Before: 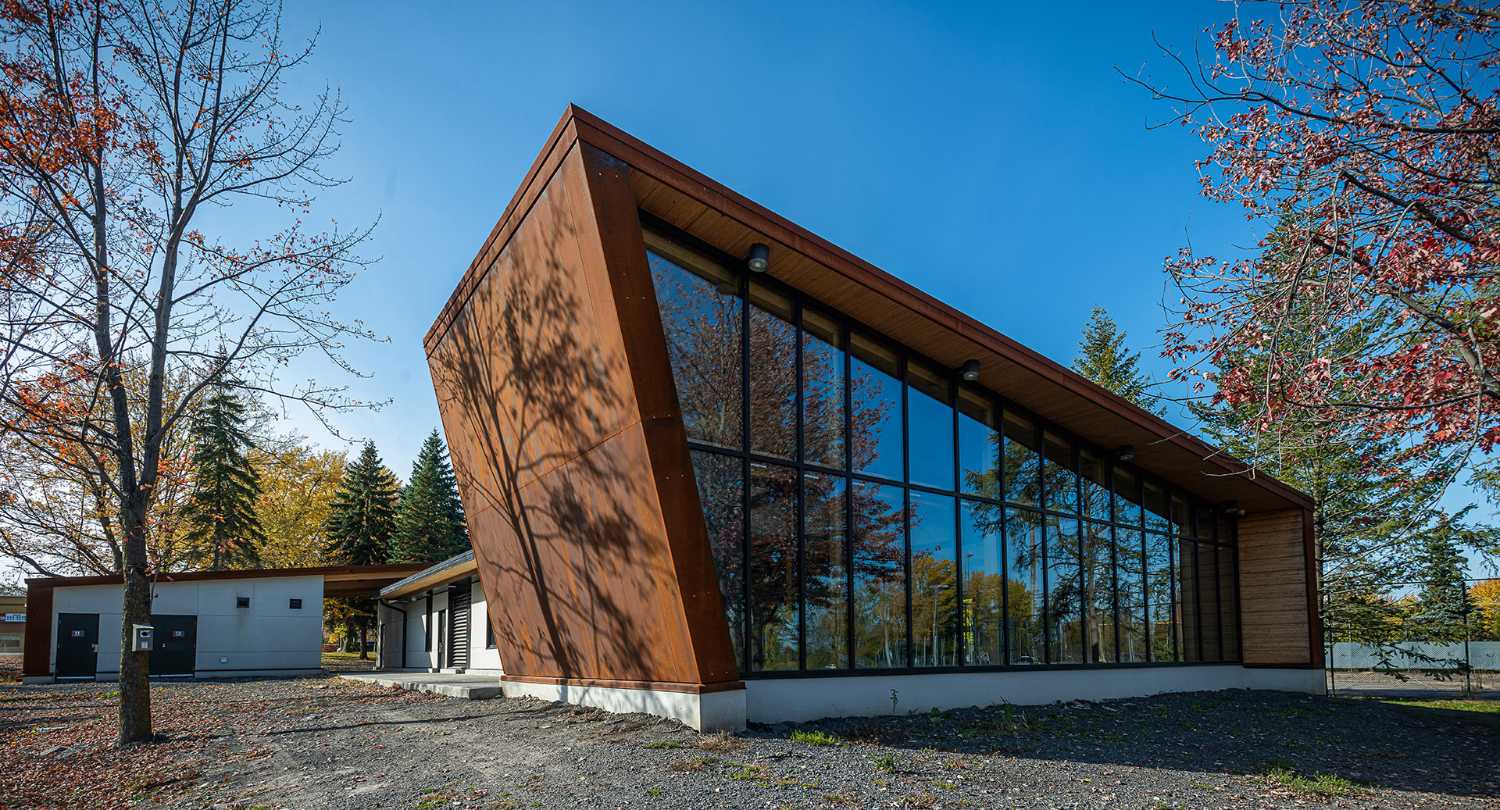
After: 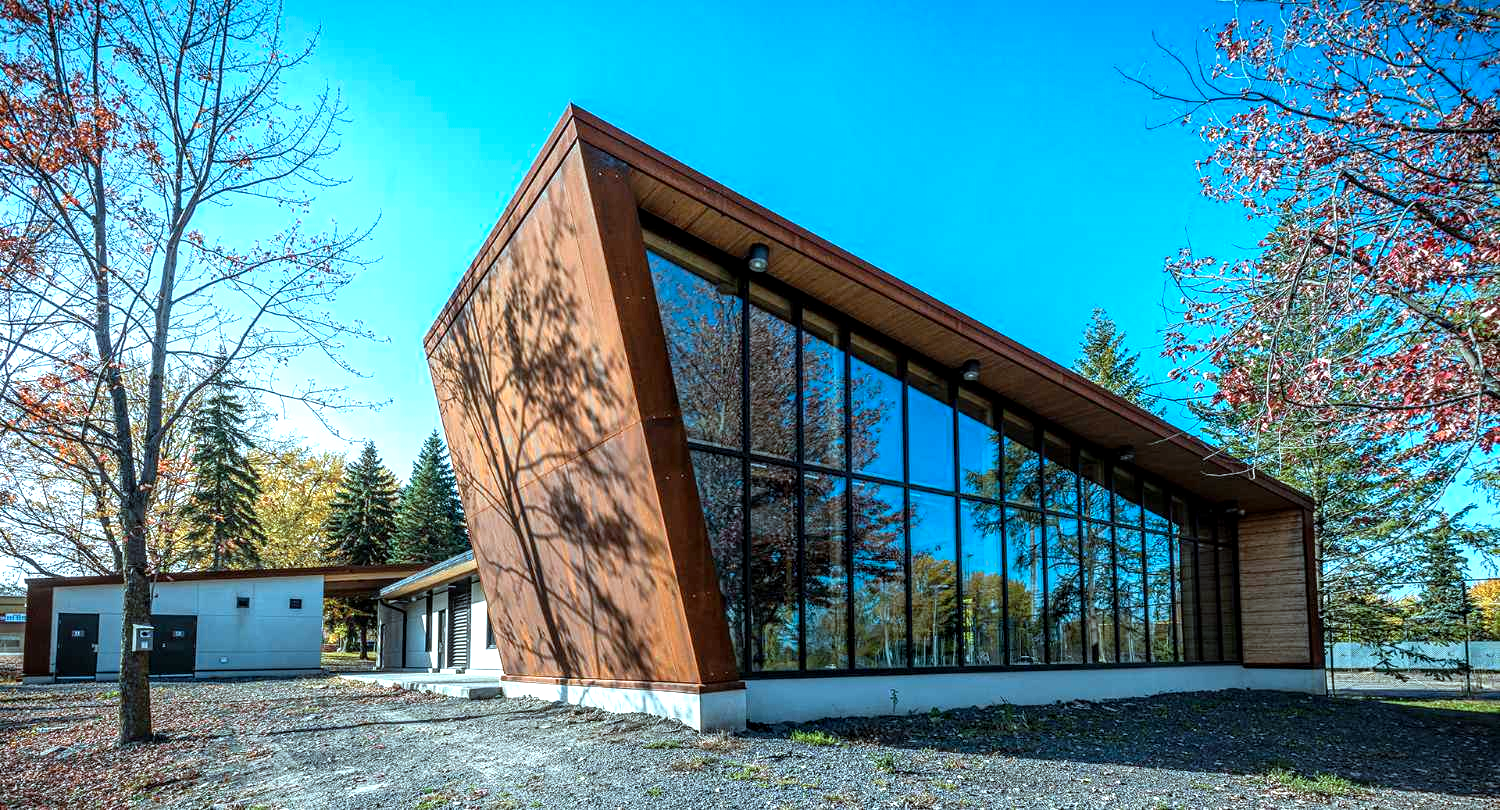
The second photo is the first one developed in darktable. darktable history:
tone equalizer: -8 EV -0.435 EV, -7 EV -0.366 EV, -6 EV -0.337 EV, -5 EV -0.258 EV, -3 EV 0.203 EV, -2 EV 0.308 EV, -1 EV 0.368 EV, +0 EV 0.39 EV
exposure: black level correction 0.001, exposure 0.673 EV, compensate highlight preservation false
local contrast: on, module defaults
color correction: highlights a* -11.25, highlights b* -15.26
